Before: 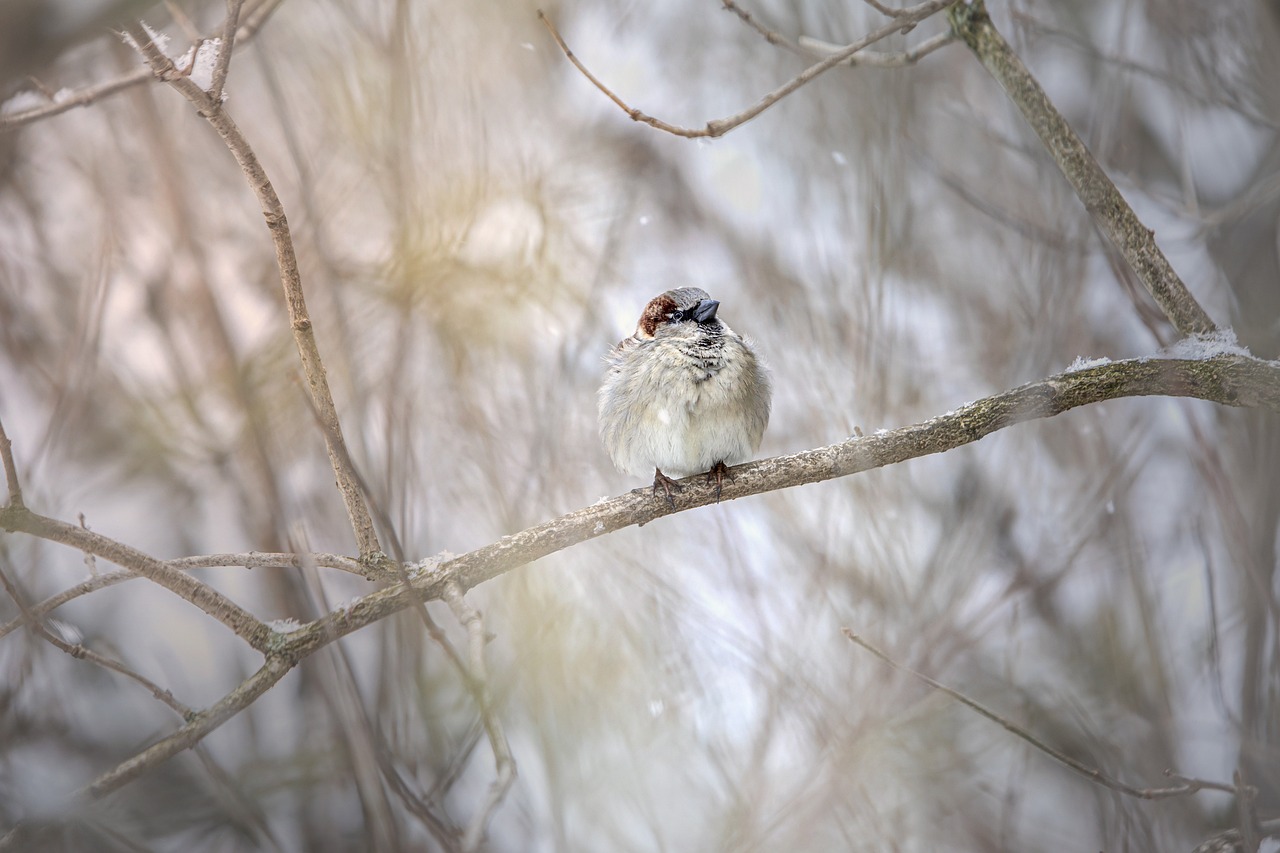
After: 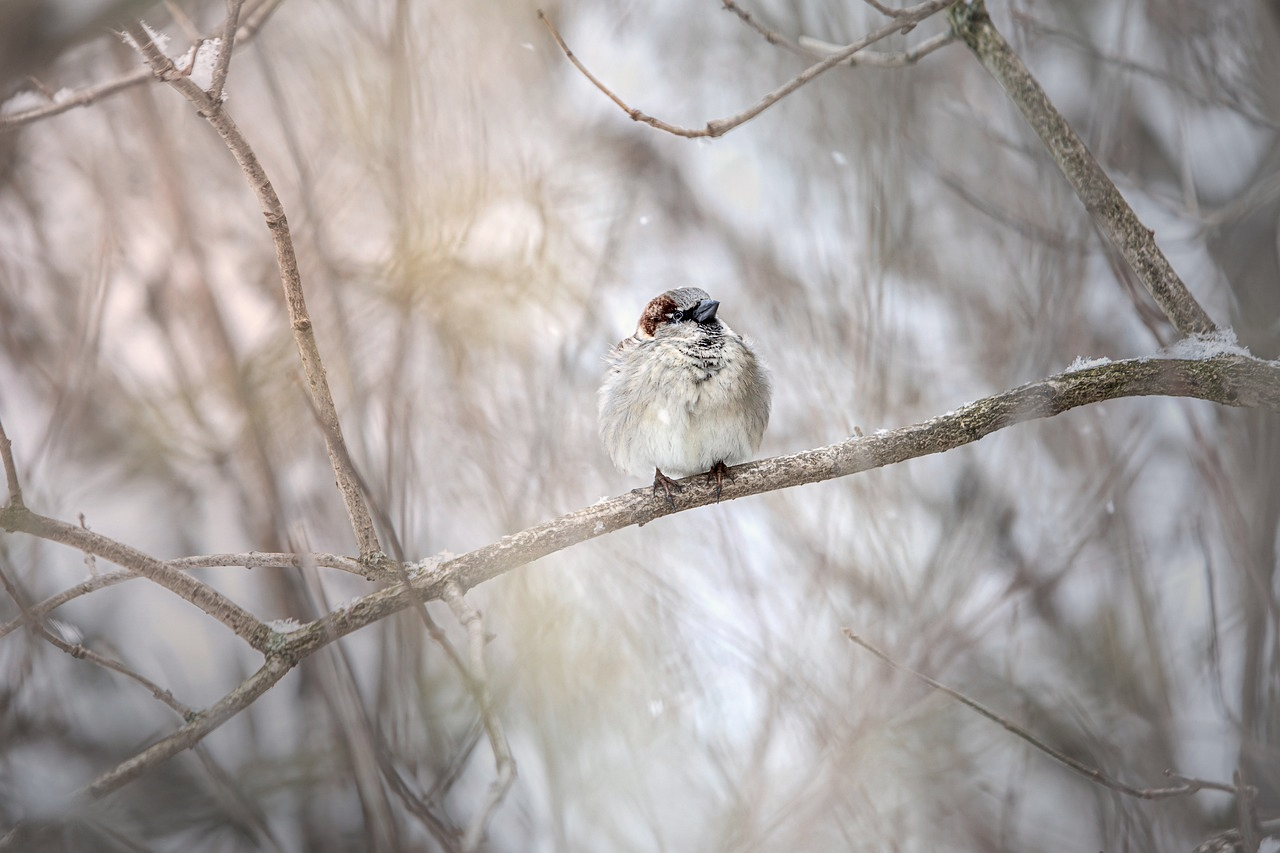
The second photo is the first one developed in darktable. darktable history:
contrast brightness saturation: contrast 0.101, saturation -0.285
